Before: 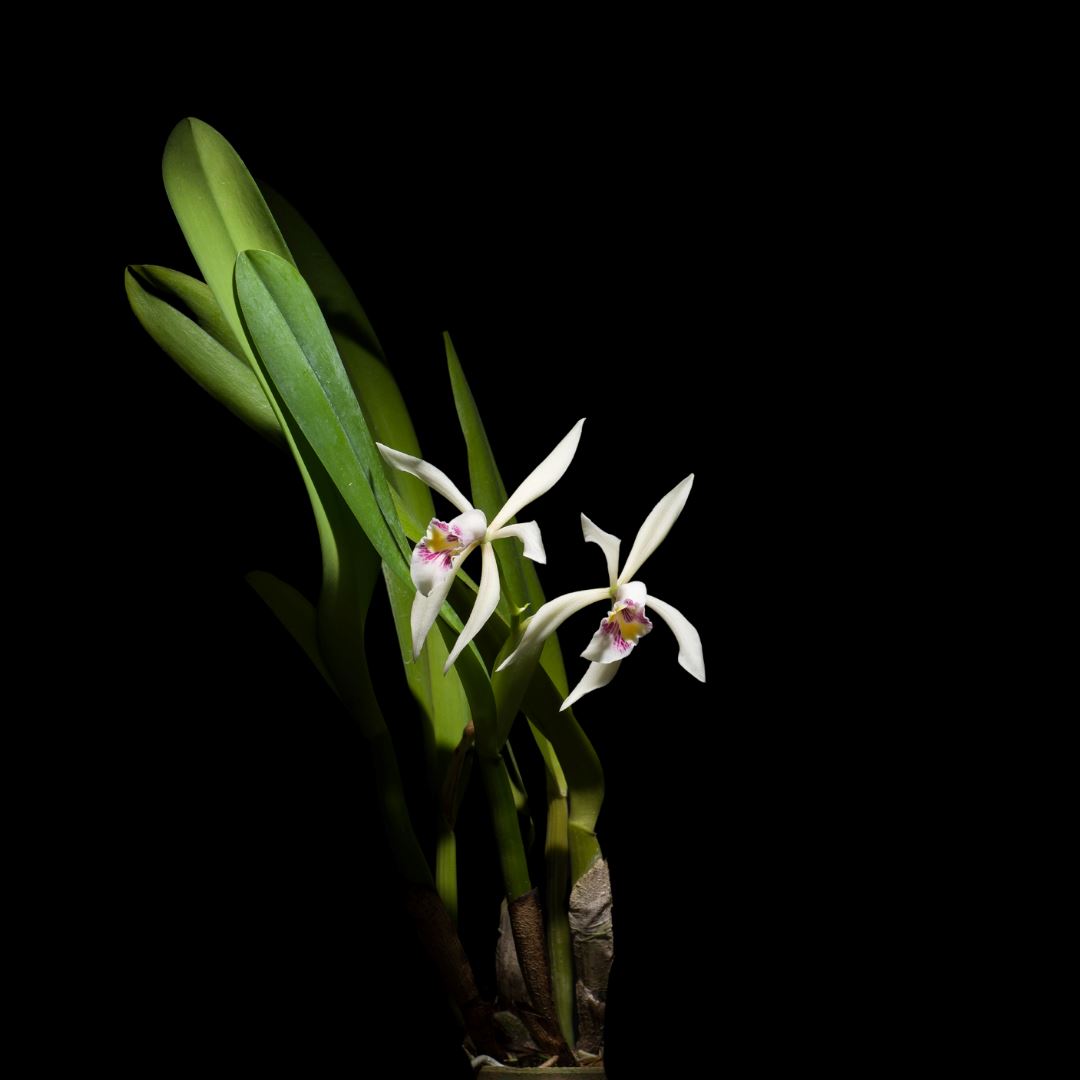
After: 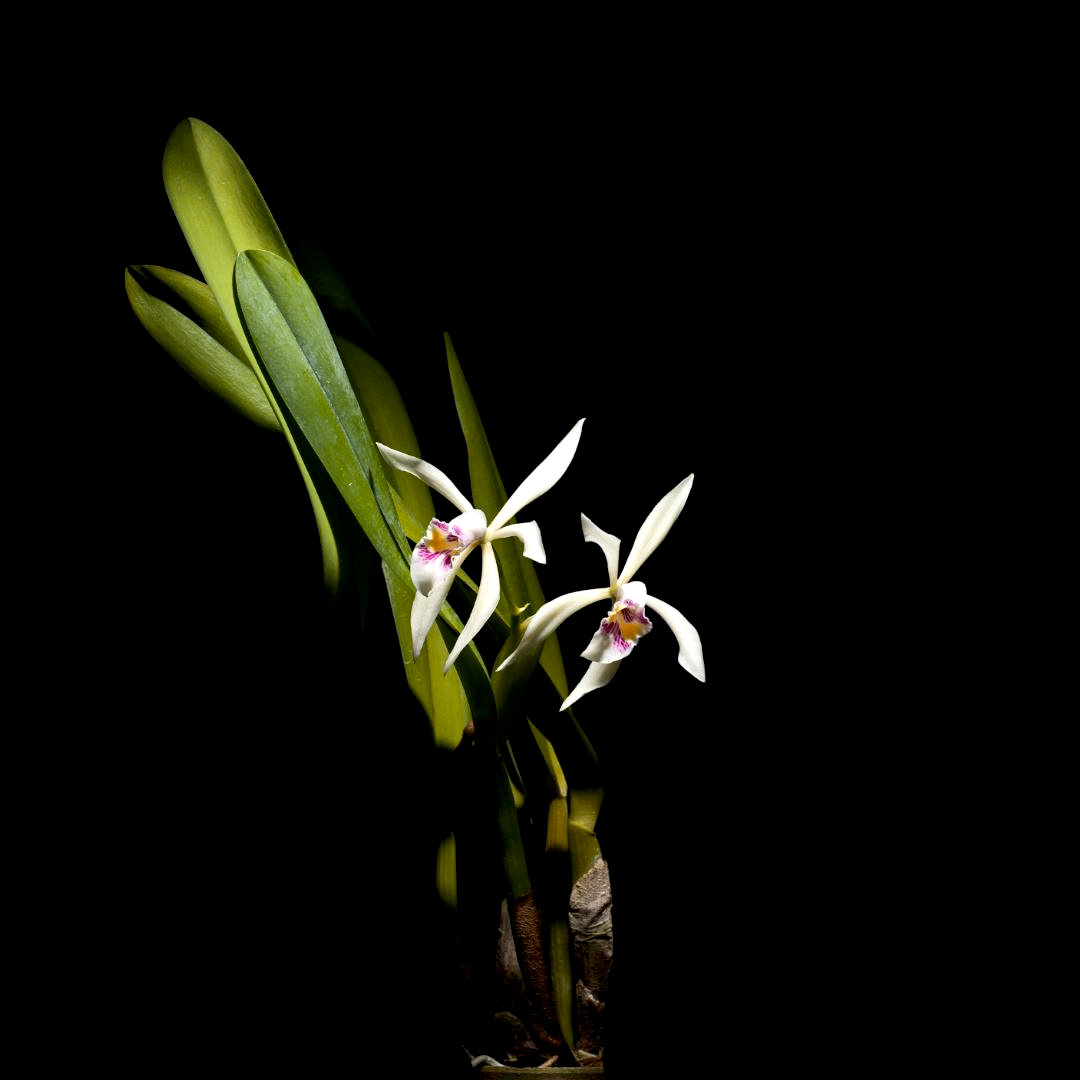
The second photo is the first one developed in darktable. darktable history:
tone equalizer: -8 EV -0.417 EV, -7 EV -0.389 EV, -6 EV -0.333 EV, -5 EV -0.222 EV, -3 EV 0.222 EV, -2 EV 0.333 EV, -1 EV 0.389 EV, +0 EV 0.417 EV, edges refinement/feathering 500, mask exposure compensation -1.57 EV, preserve details no
exposure: black level correction 0.009, exposure 0.014 EV, compensate highlight preservation false
color zones: curves: ch1 [(0.309, 0.524) (0.41, 0.329) (0.508, 0.509)]; ch2 [(0.25, 0.457) (0.75, 0.5)]
